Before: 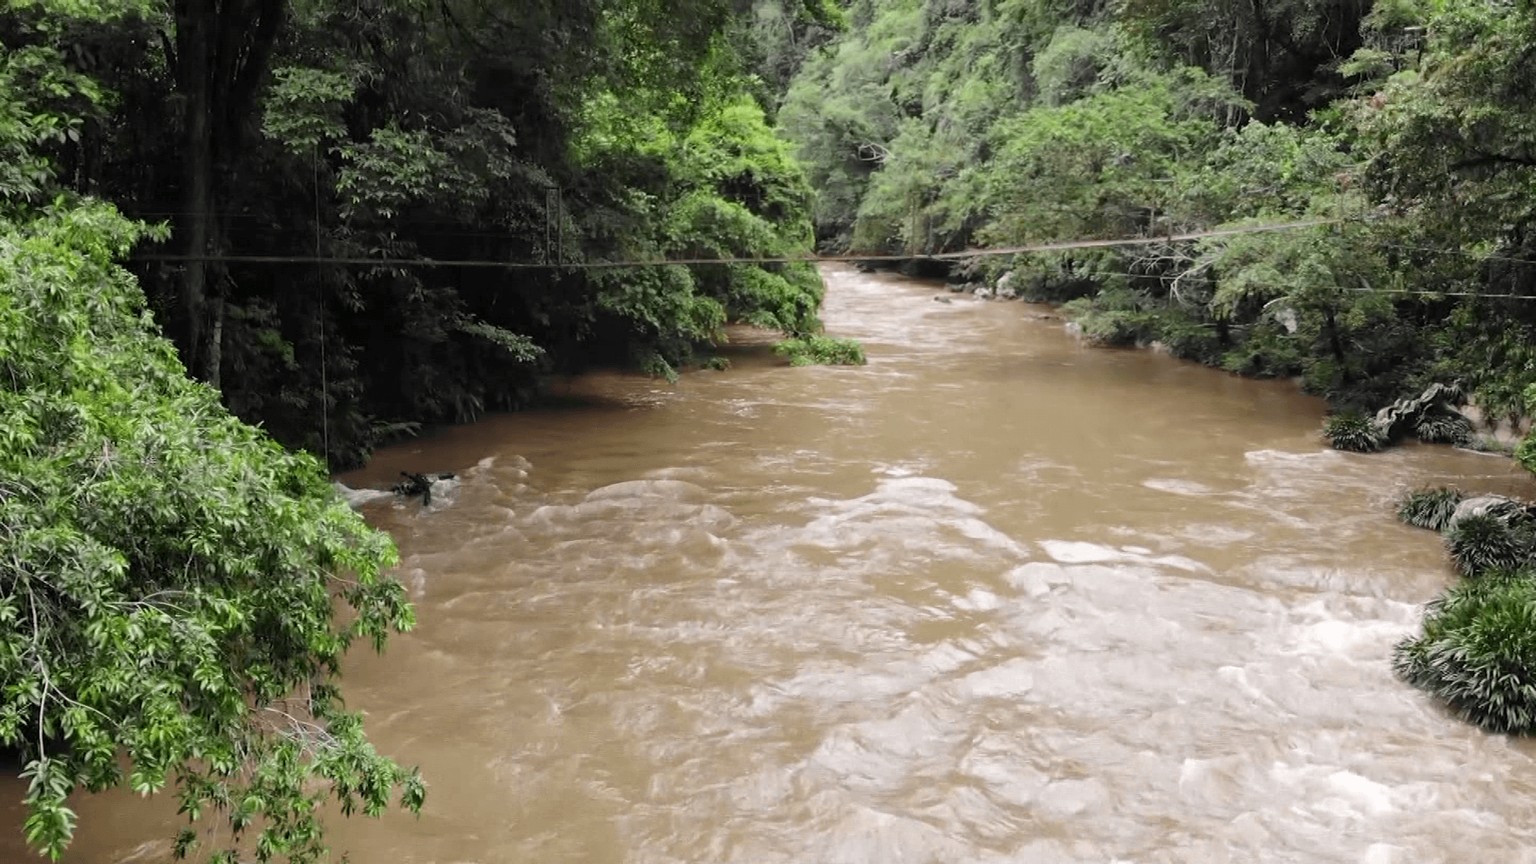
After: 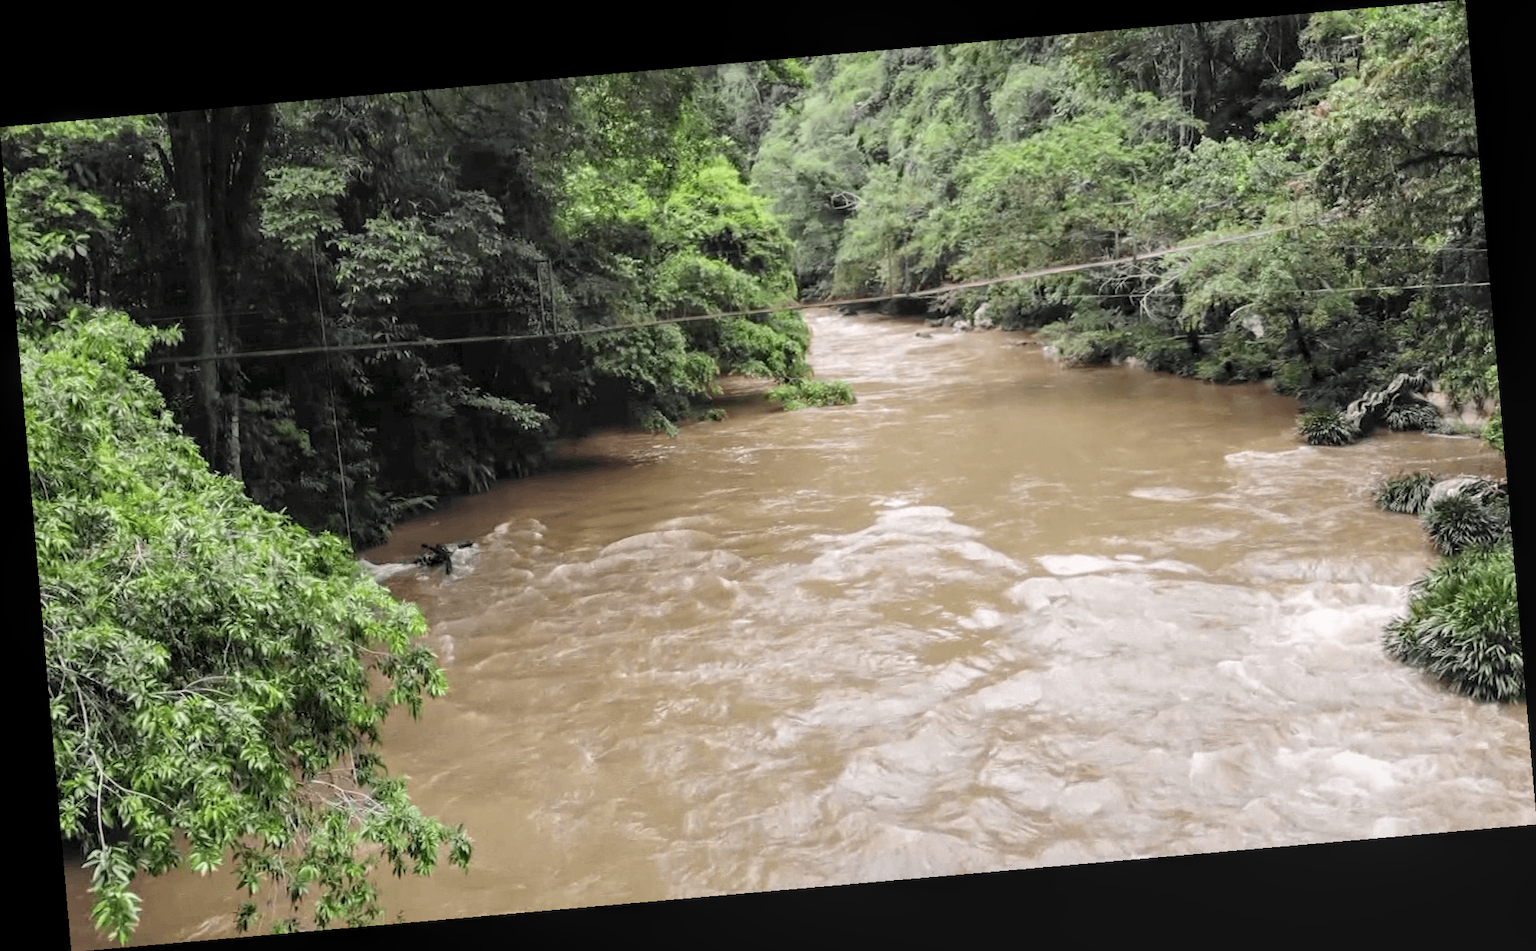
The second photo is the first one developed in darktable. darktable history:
rotate and perspective: rotation -4.98°, automatic cropping off
local contrast: on, module defaults
contrast brightness saturation: brightness 0.13
bloom: size 9%, threshold 100%, strength 7%
